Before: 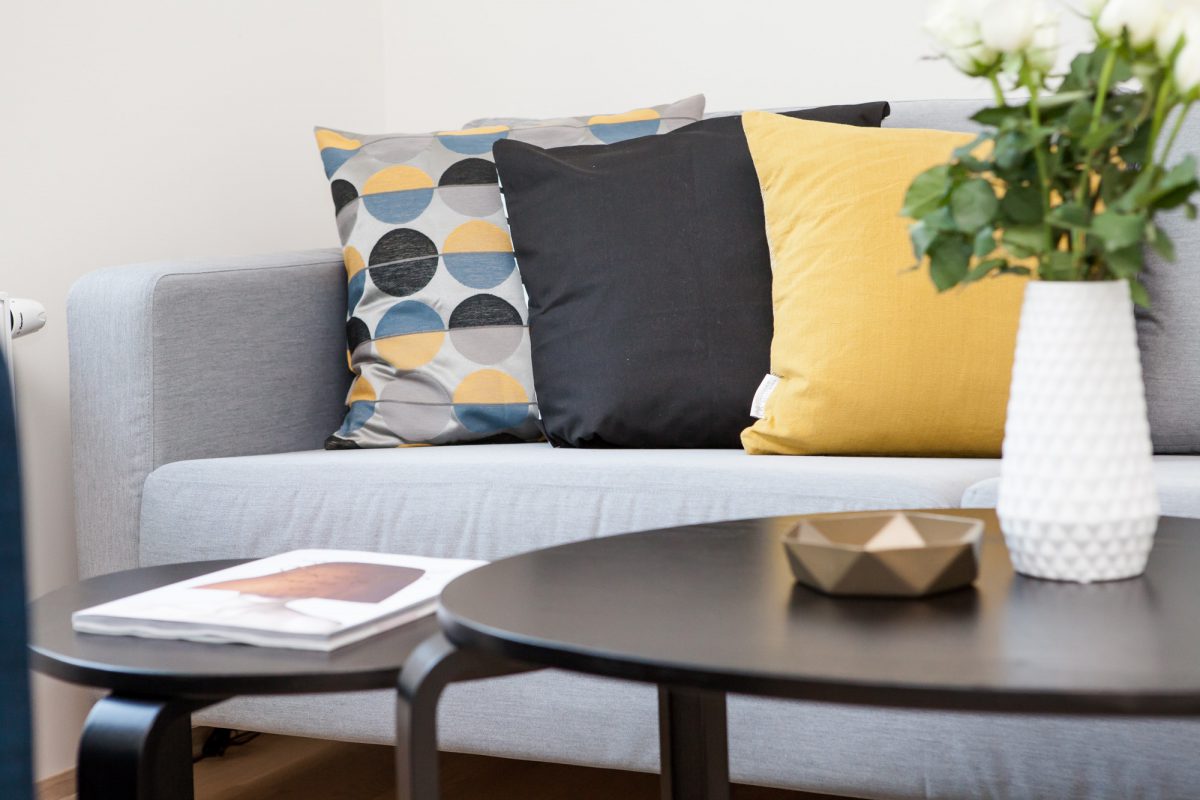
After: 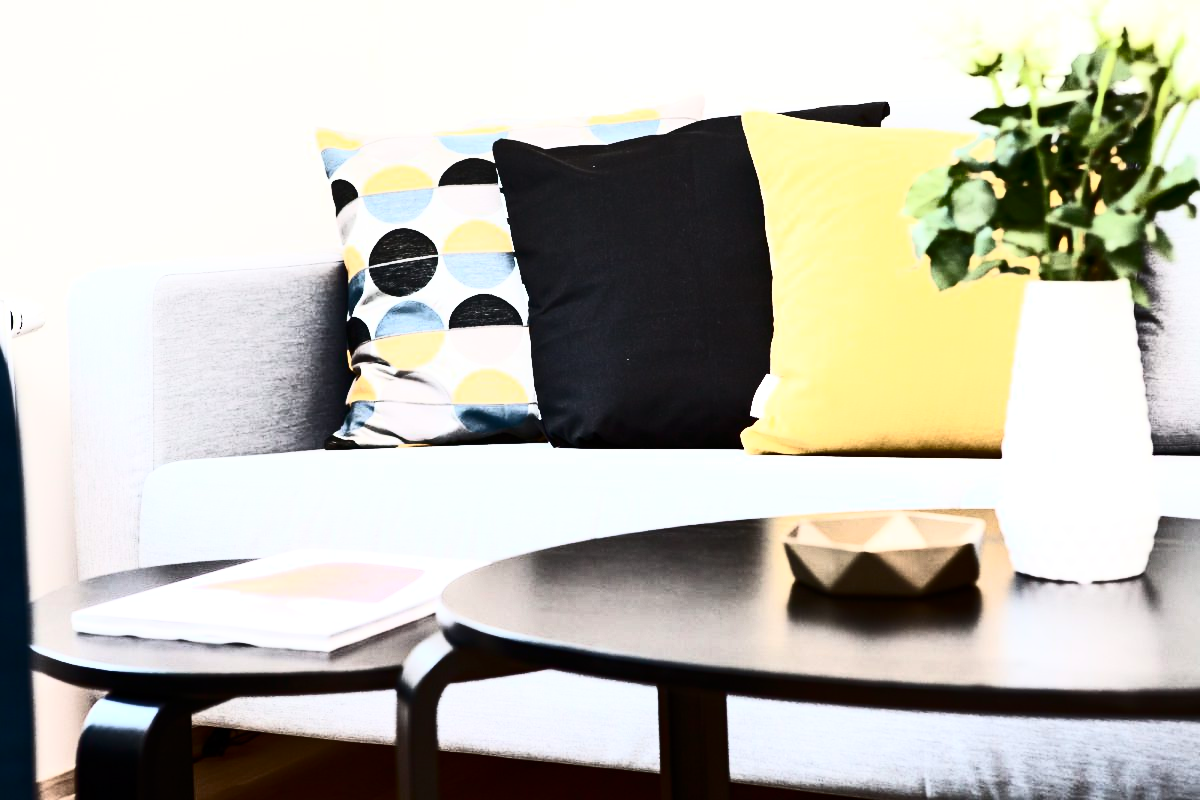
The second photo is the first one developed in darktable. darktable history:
contrast brightness saturation: contrast 0.93, brightness 0.2
tone equalizer: -8 EV -0.417 EV, -7 EV -0.389 EV, -6 EV -0.333 EV, -5 EV -0.222 EV, -3 EV 0.222 EV, -2 EV 0.333 EV, -1 EV 0.389 EV, +0 EV 0.417 EV, edges refinement/feathering 500, mask exposure compensation -1.25 EV, preserve details no
